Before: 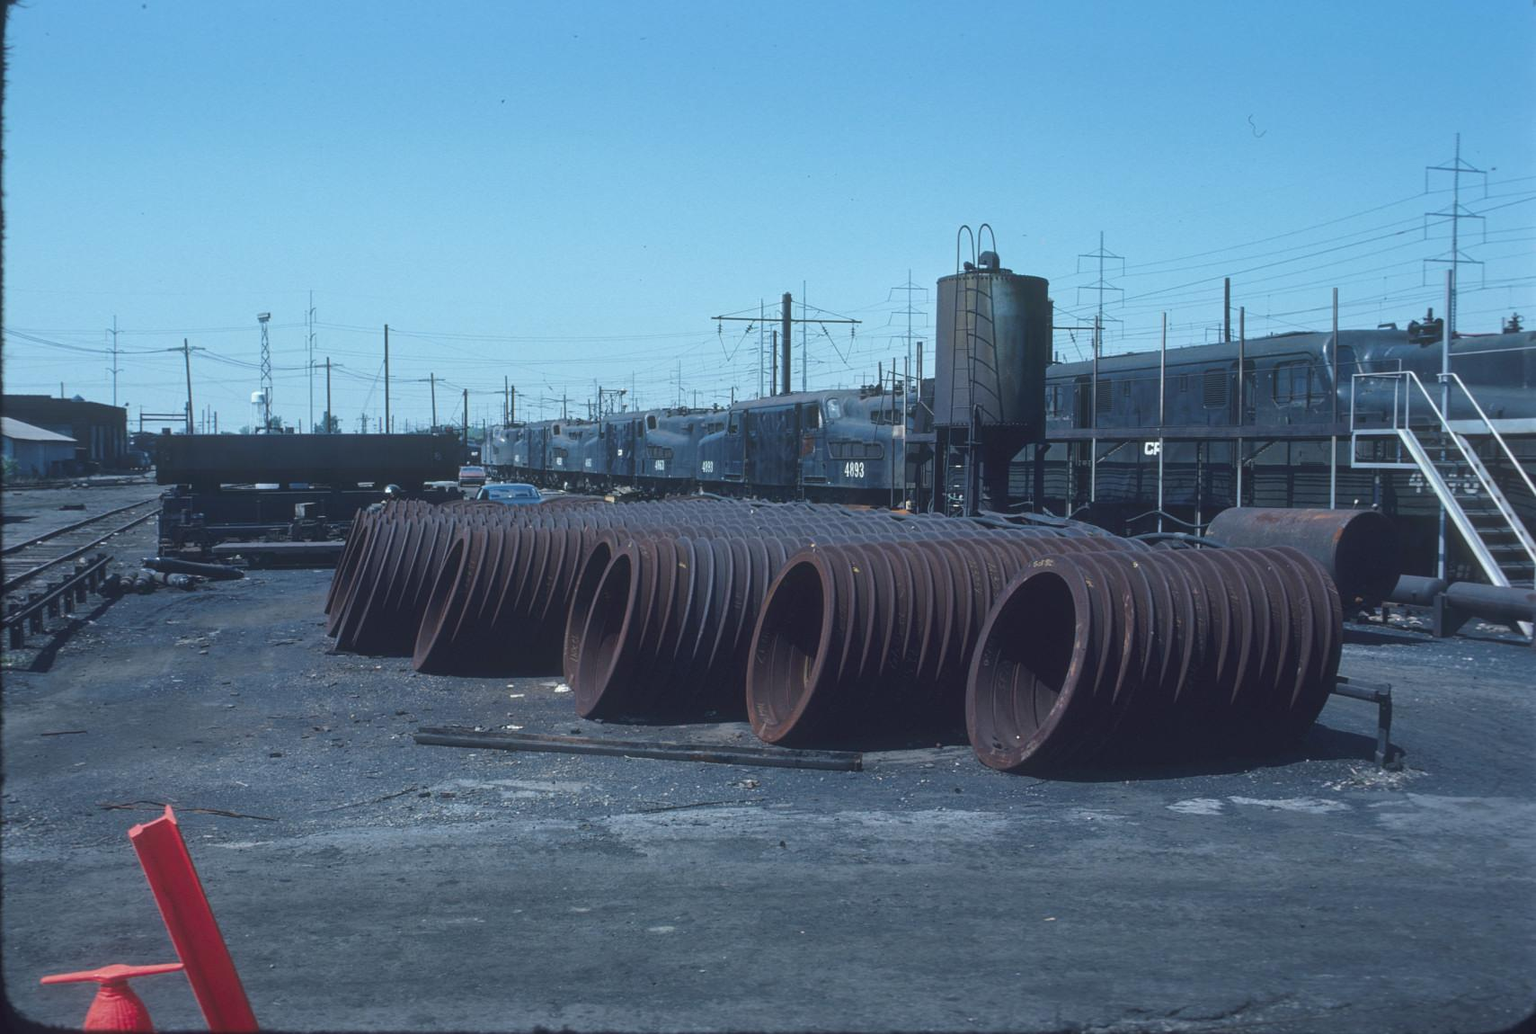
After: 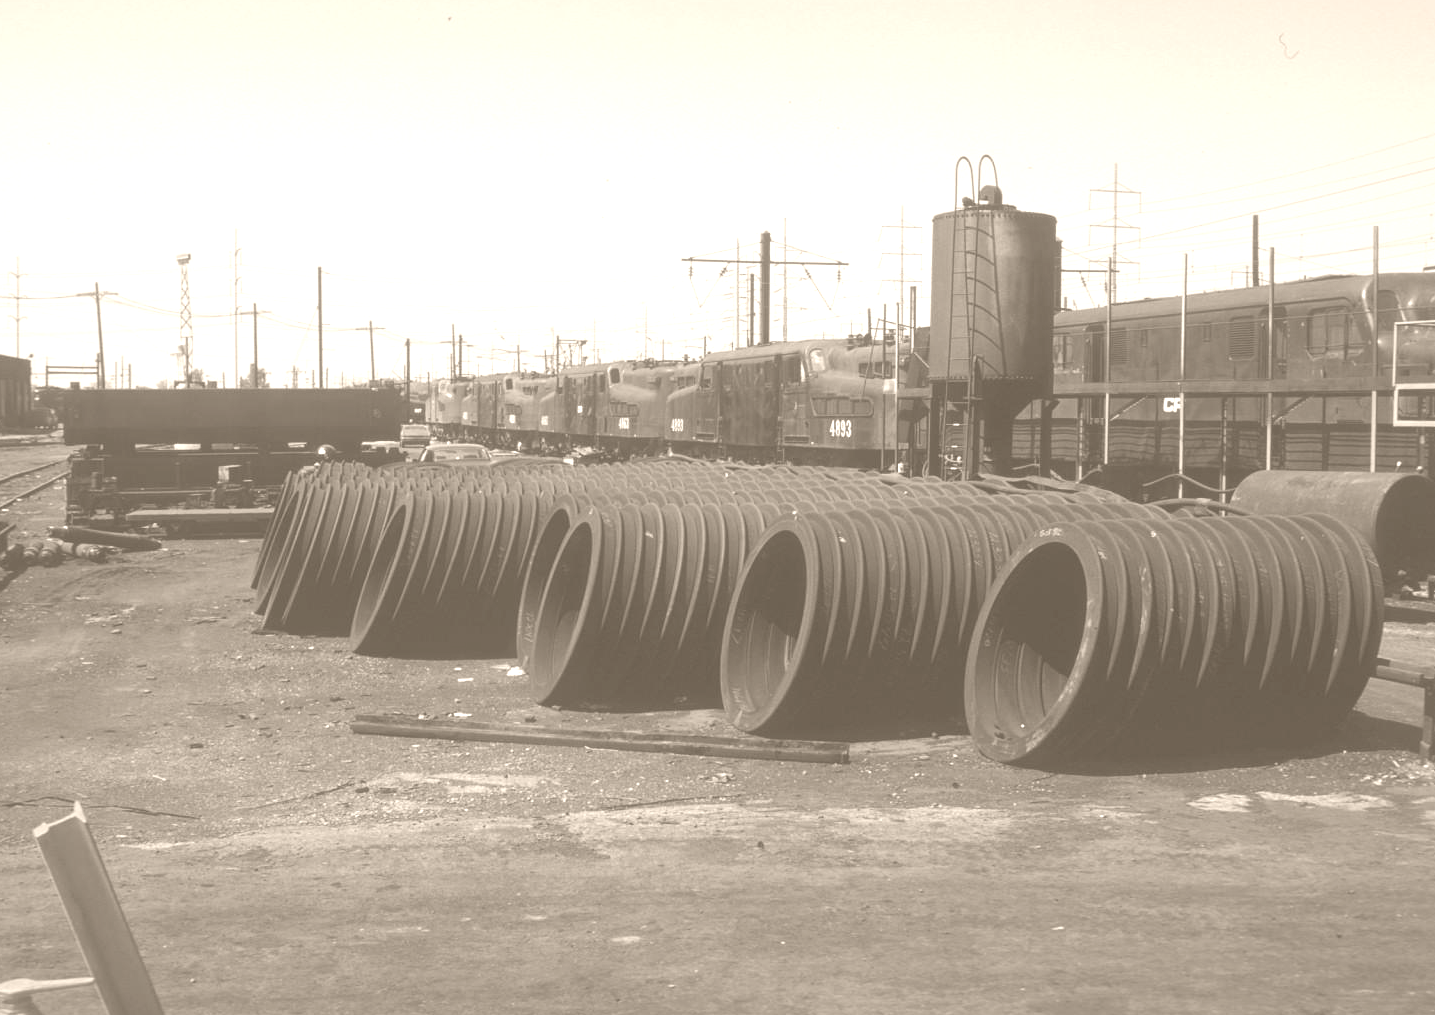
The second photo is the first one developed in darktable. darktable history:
crop: left 6.446%, top 8.188%, right 9.538%, bottom 3.548%
colorize: hue 34.49°, saturation 35.33%, source mix 100%, version 1
